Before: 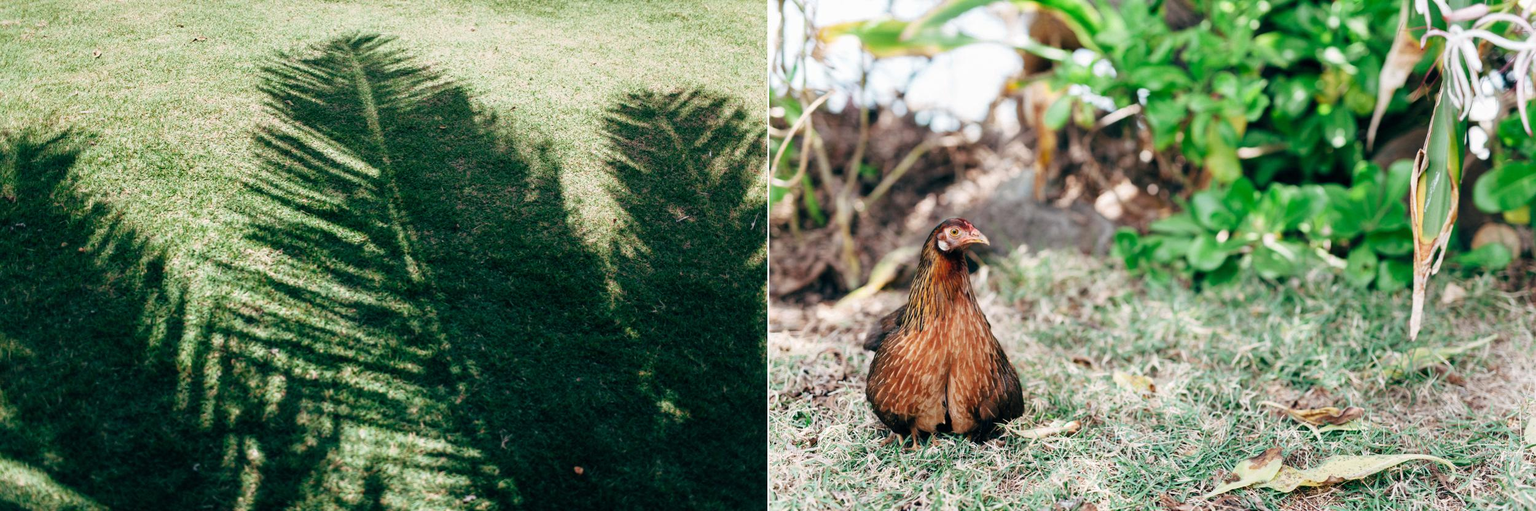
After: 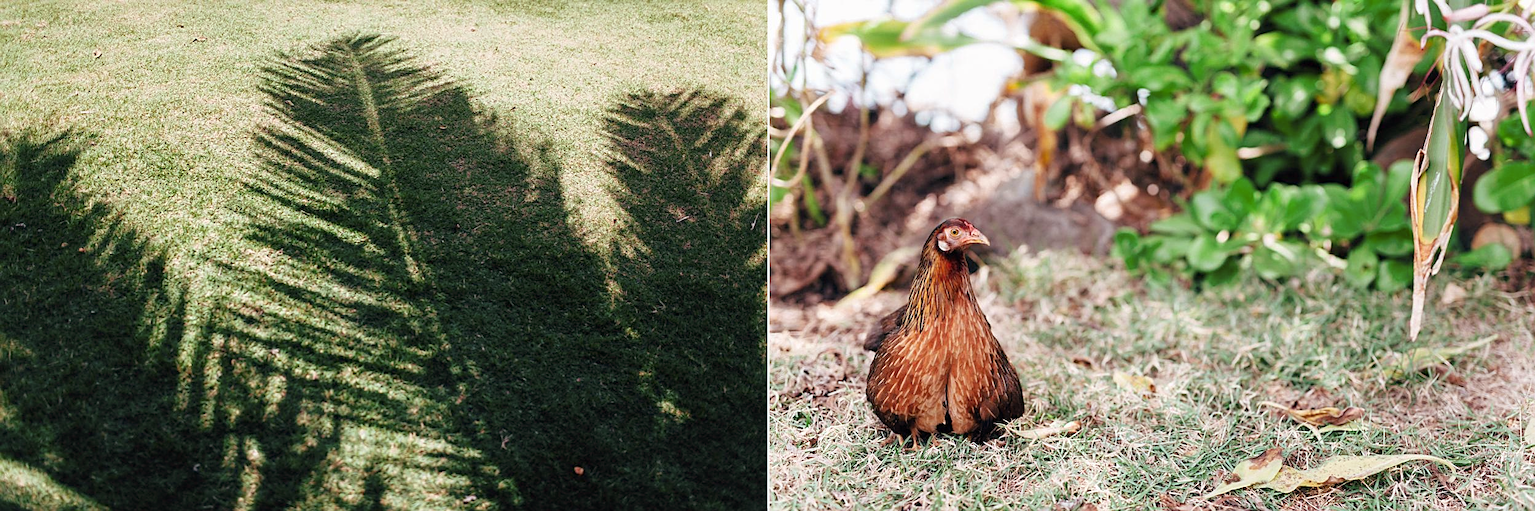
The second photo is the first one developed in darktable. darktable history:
rgb levels: mode RGB, independent channels, levels [[0, 0.474, 1], [0, 0.5, 1], [0, 0.5, 1]]
sharpen: on, module defaults
